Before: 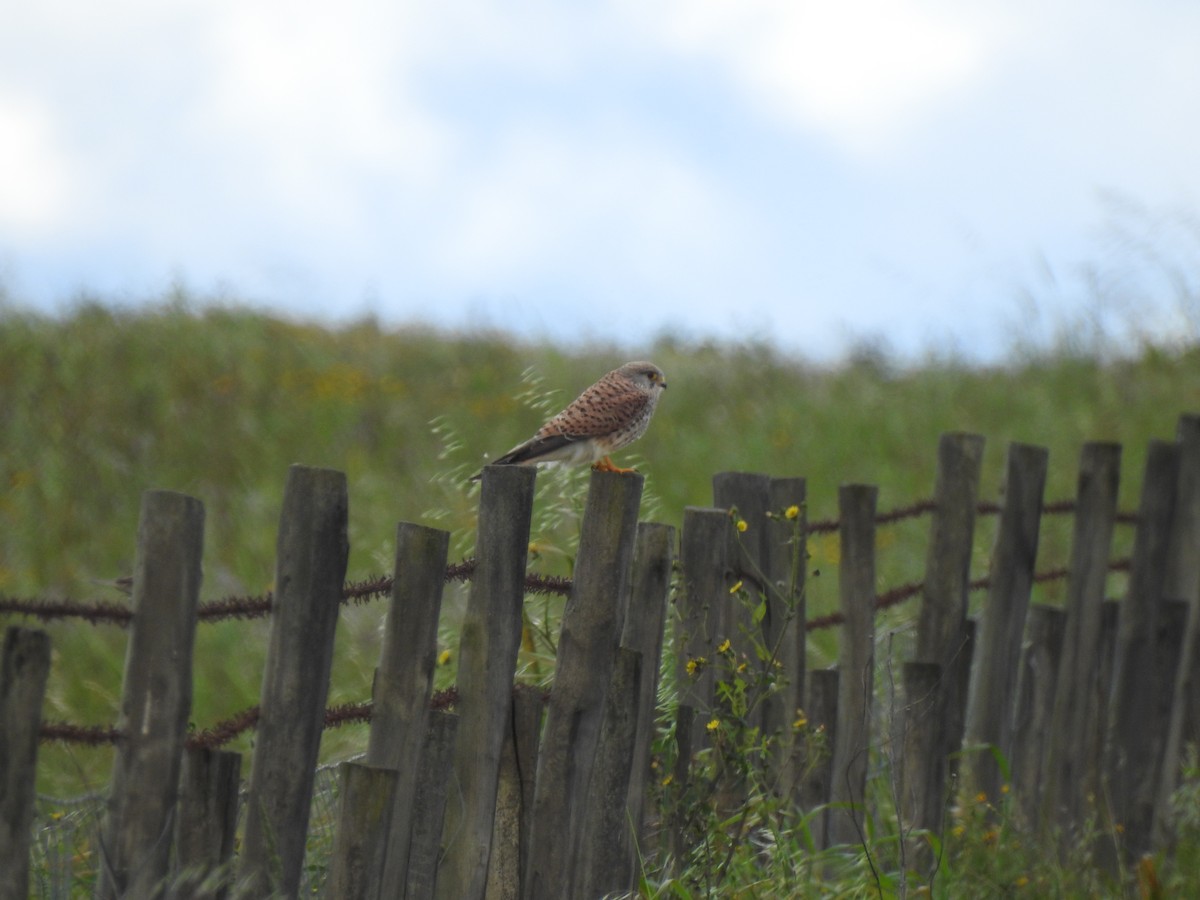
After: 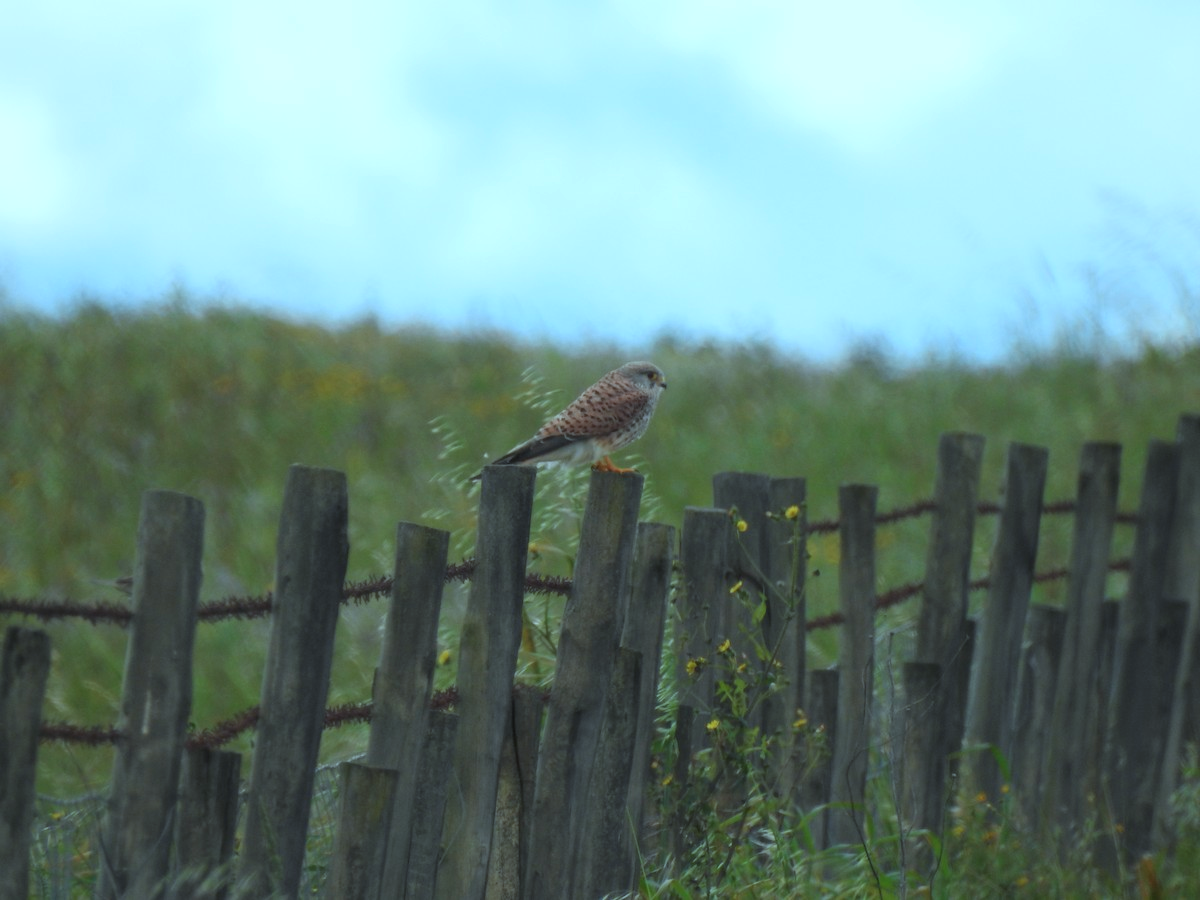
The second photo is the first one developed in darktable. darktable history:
color correction: highlights a* -12.1, highlights b* -14.79
